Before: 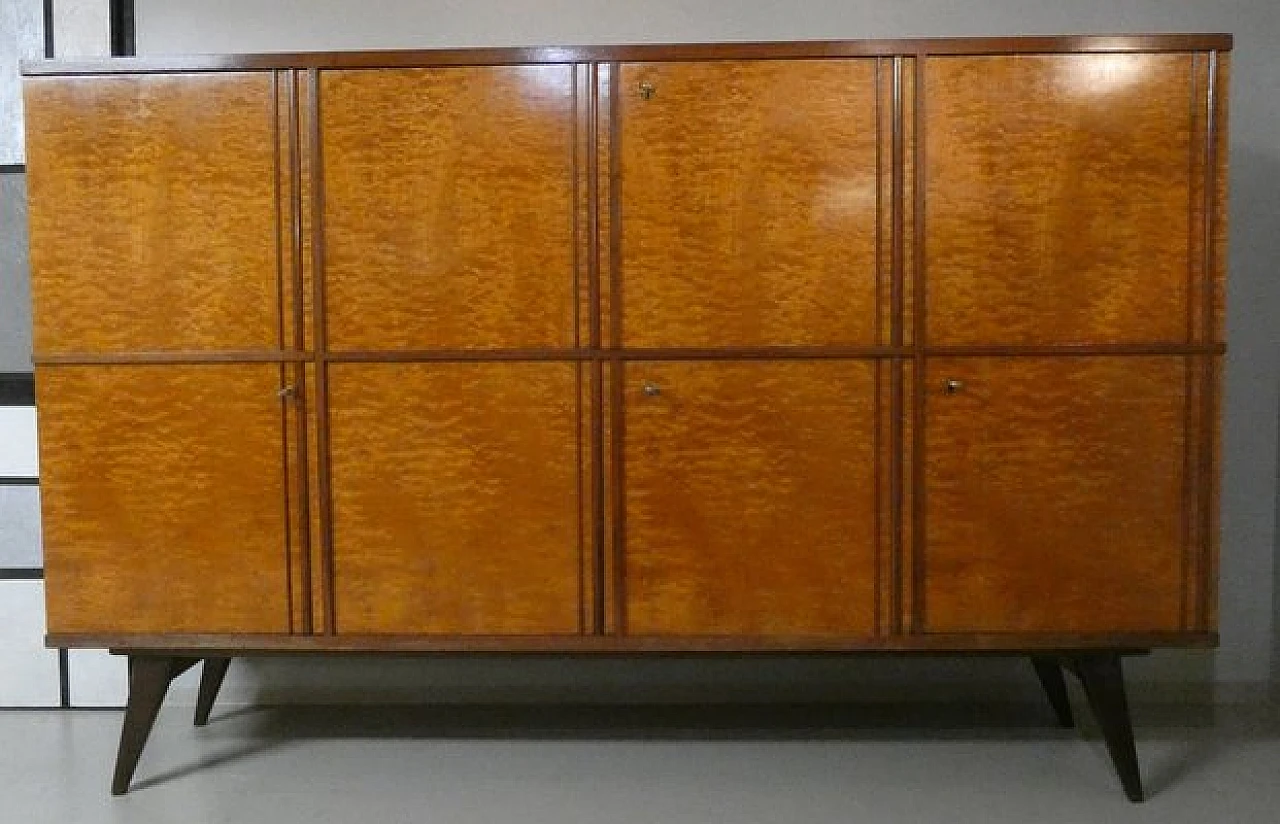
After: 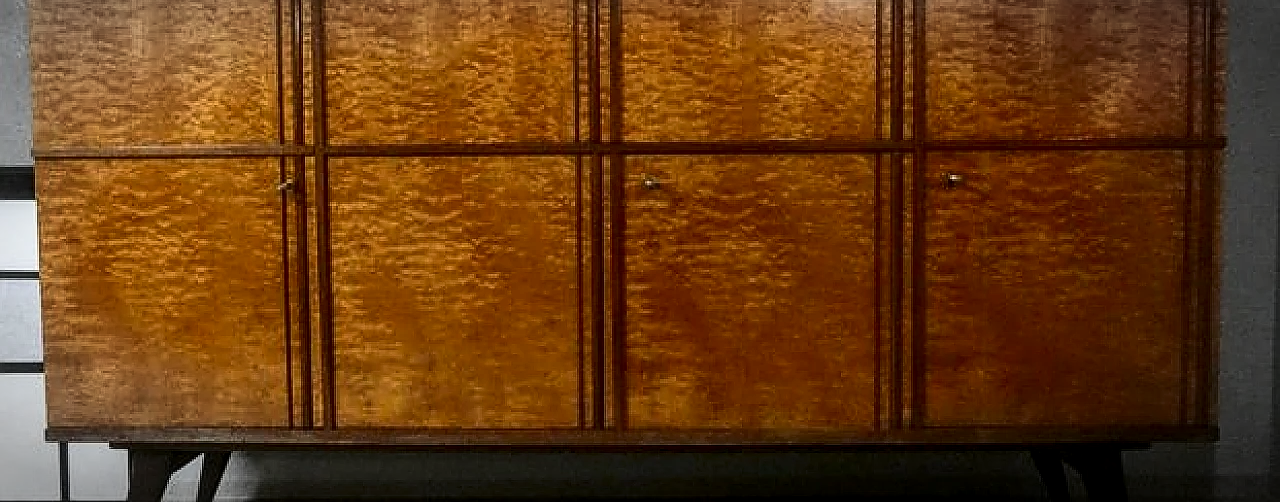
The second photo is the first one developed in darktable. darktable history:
local contrast: detail 130%
tone equalizer: smoothing diameter 24.89%, edges refinement/feathering 6.28, preserve details guided filter
crop and rotate: top 25.109%, bottom 13.939%
contrast brightness saturation: contrast 0.296
vignetting: center (-0.032, -0.046), automatic ratio true
sharpen: on, module defaults
